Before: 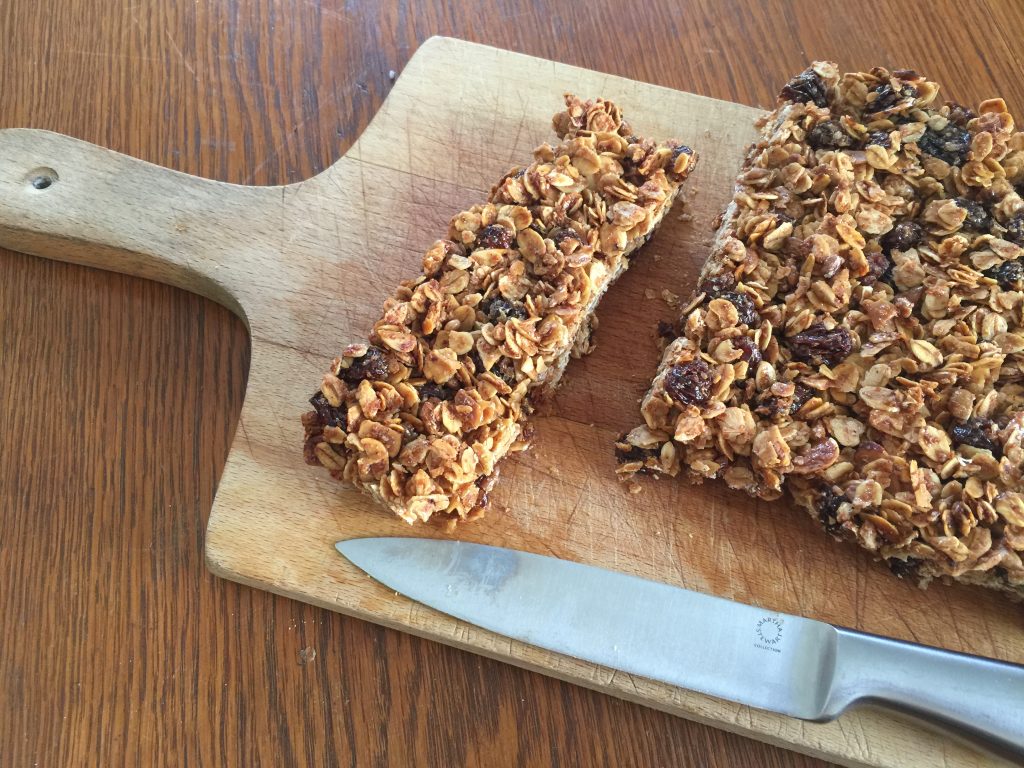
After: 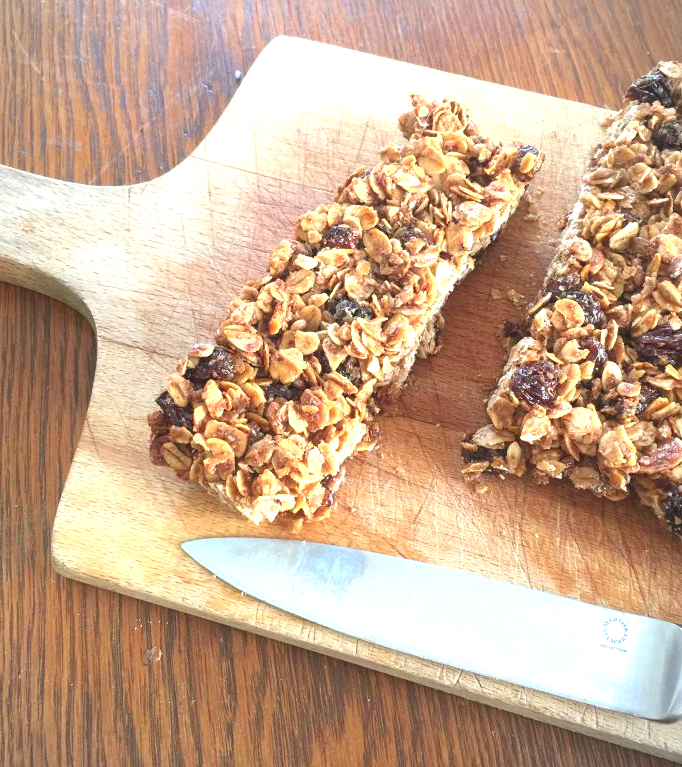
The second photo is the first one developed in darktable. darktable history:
contrast equalizer: y [[0.5, 0.488, 0.462, 0.461, 0.491, 0.5], [0.5 ×6], [0.5 ×6], [0 ×6], [0 ×6]]
crop and rotate: left 15.055%, right 18.278%
exposure: exposure 1 EV, compensate highlight preservation false
vignetting: fall-off start 100%, fall-off radius 64.94%, automatic ratio true, unbound false
